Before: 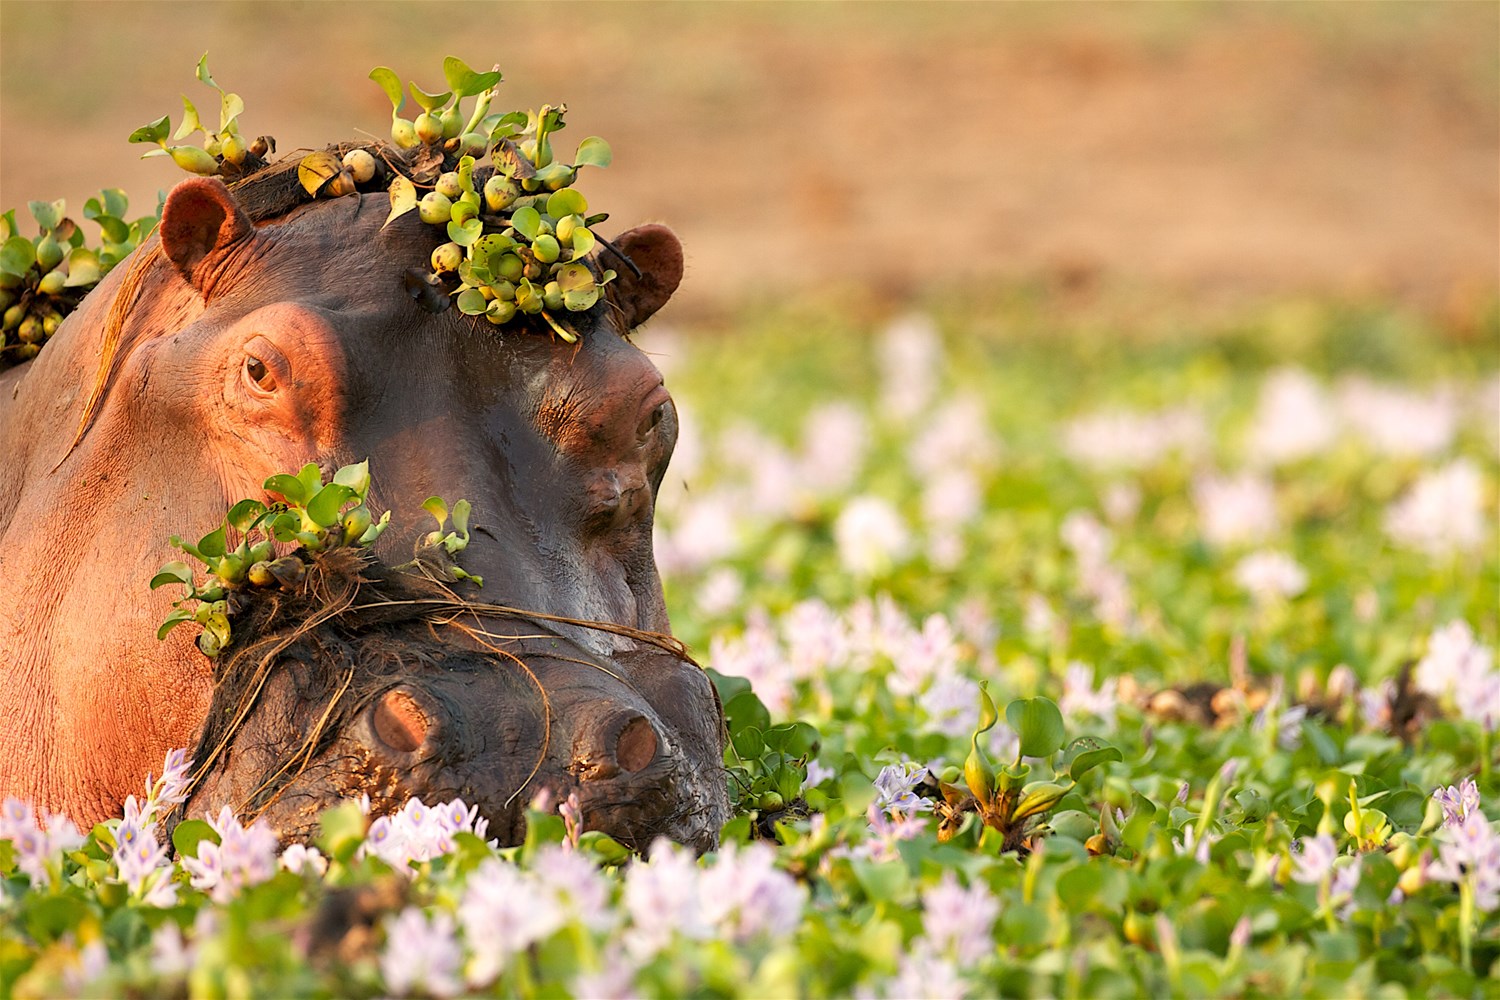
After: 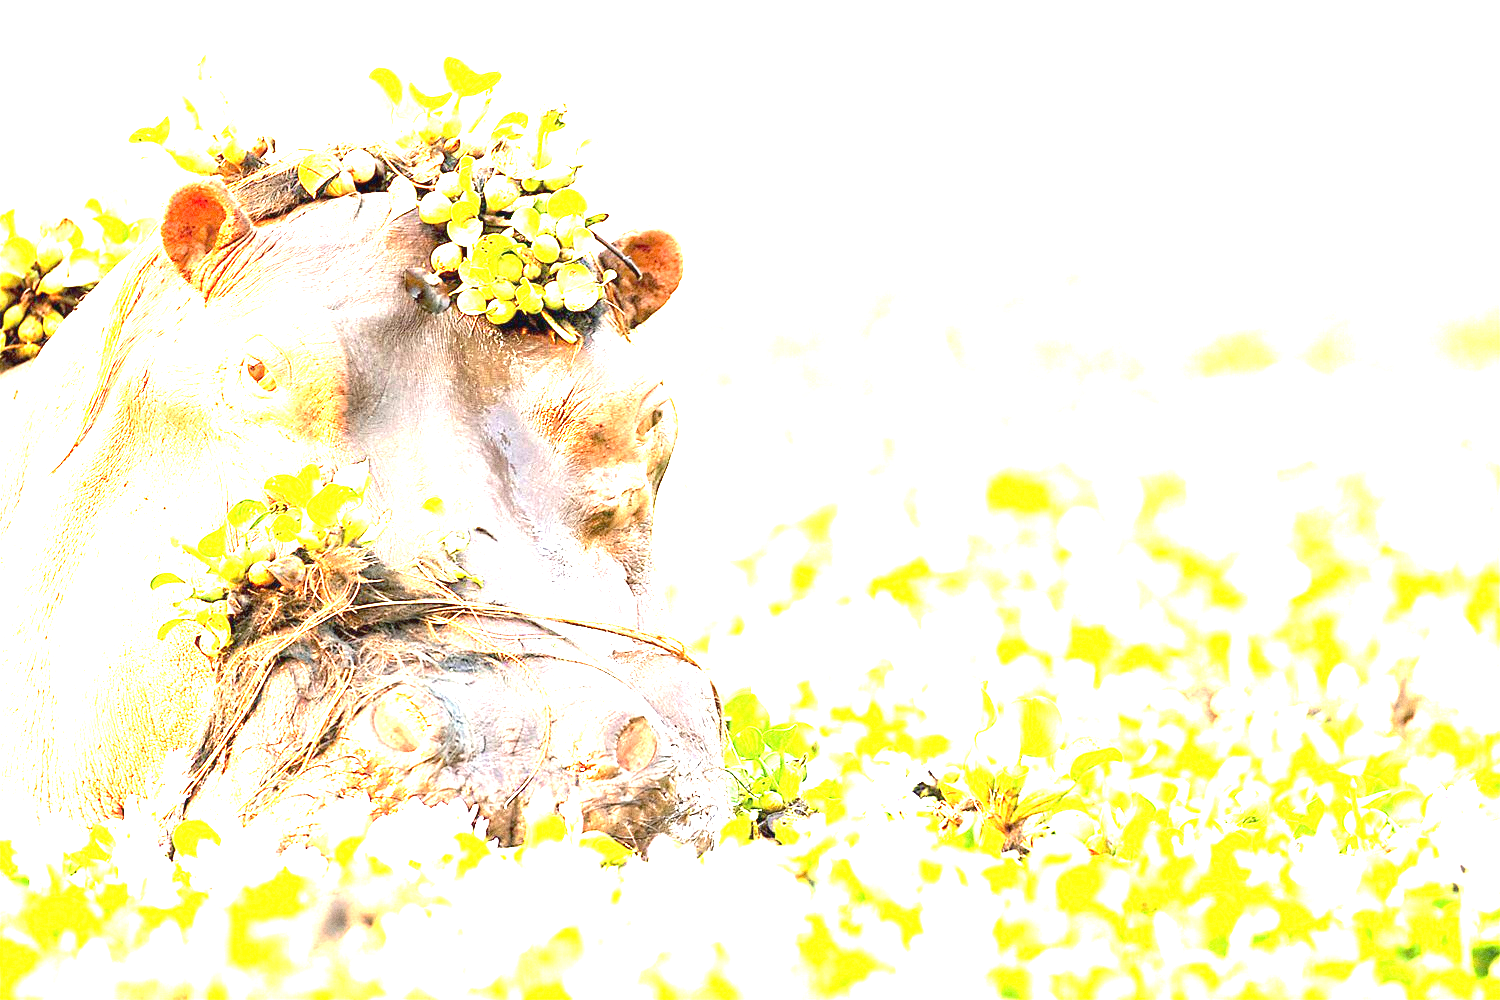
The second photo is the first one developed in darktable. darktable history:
exposure: black level correction 0, exposure 4 EV, compensate exposure bias true, compensate highlight preservation false
grain: coarseness 0.09 ISO
